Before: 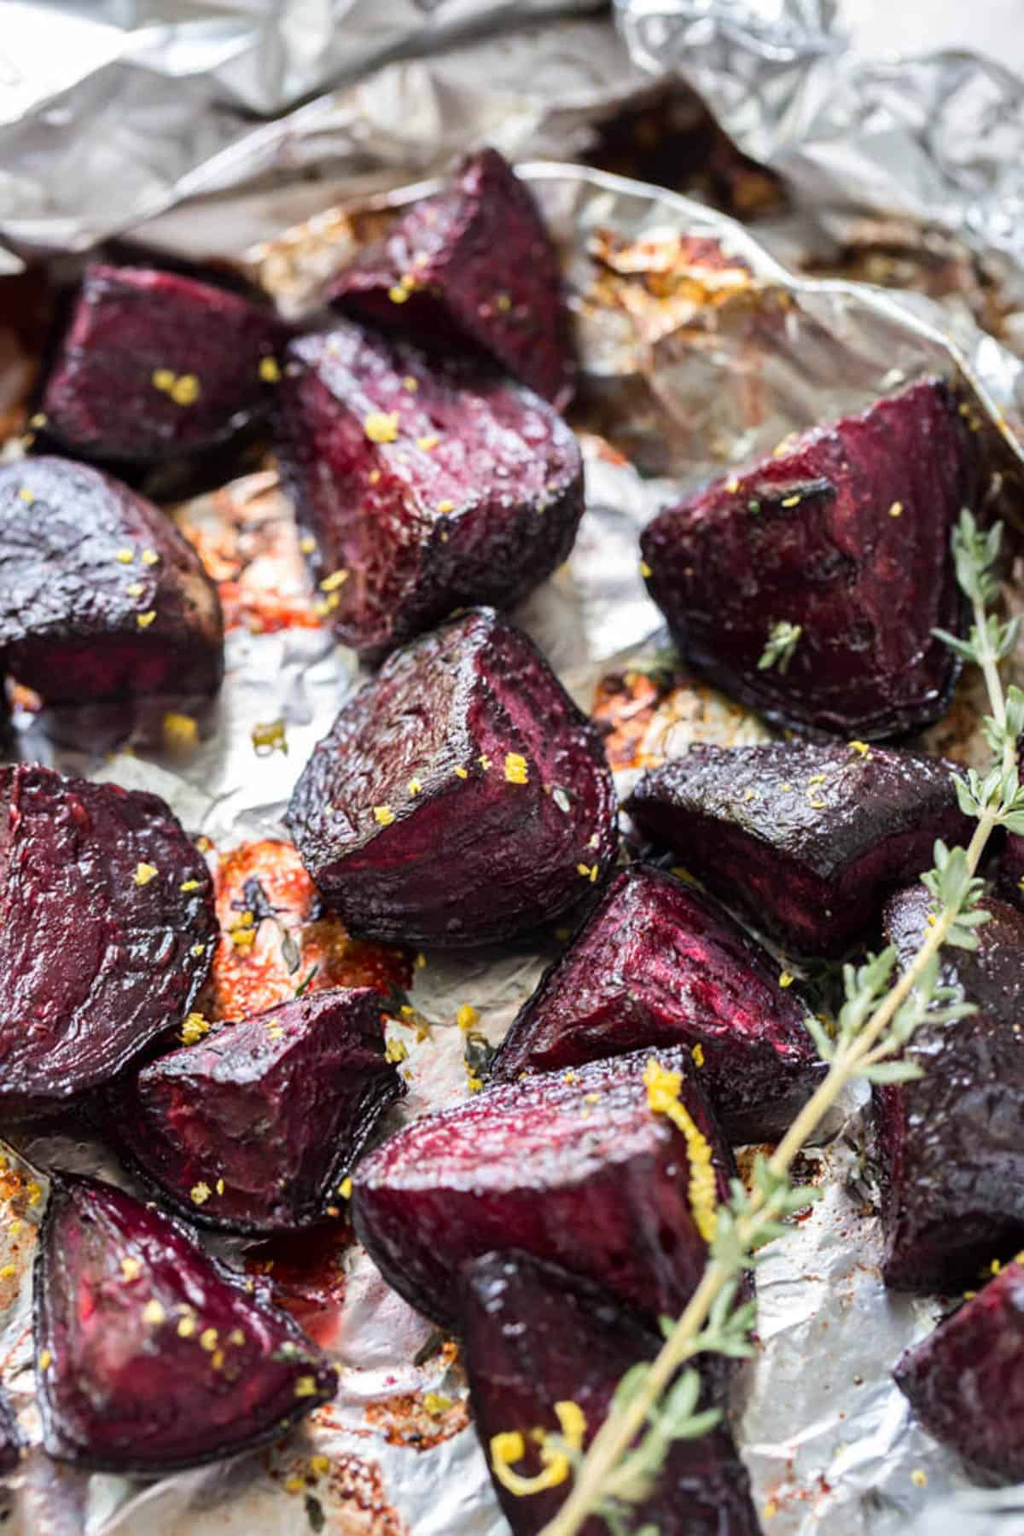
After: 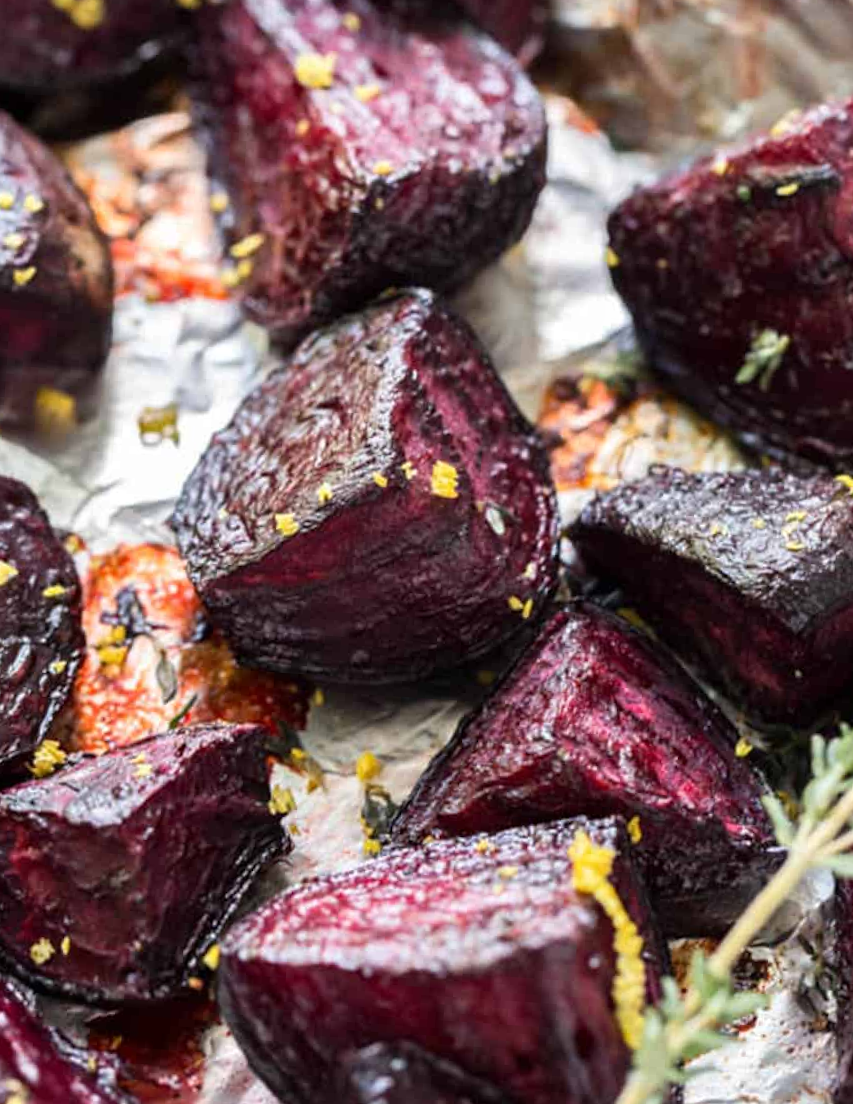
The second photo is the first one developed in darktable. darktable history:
tone equalizer: on, module defaults
crop and rotate: angle -3.88°, left 9.747%, top 20.76%, right 12.101%, bottom 11.794%
